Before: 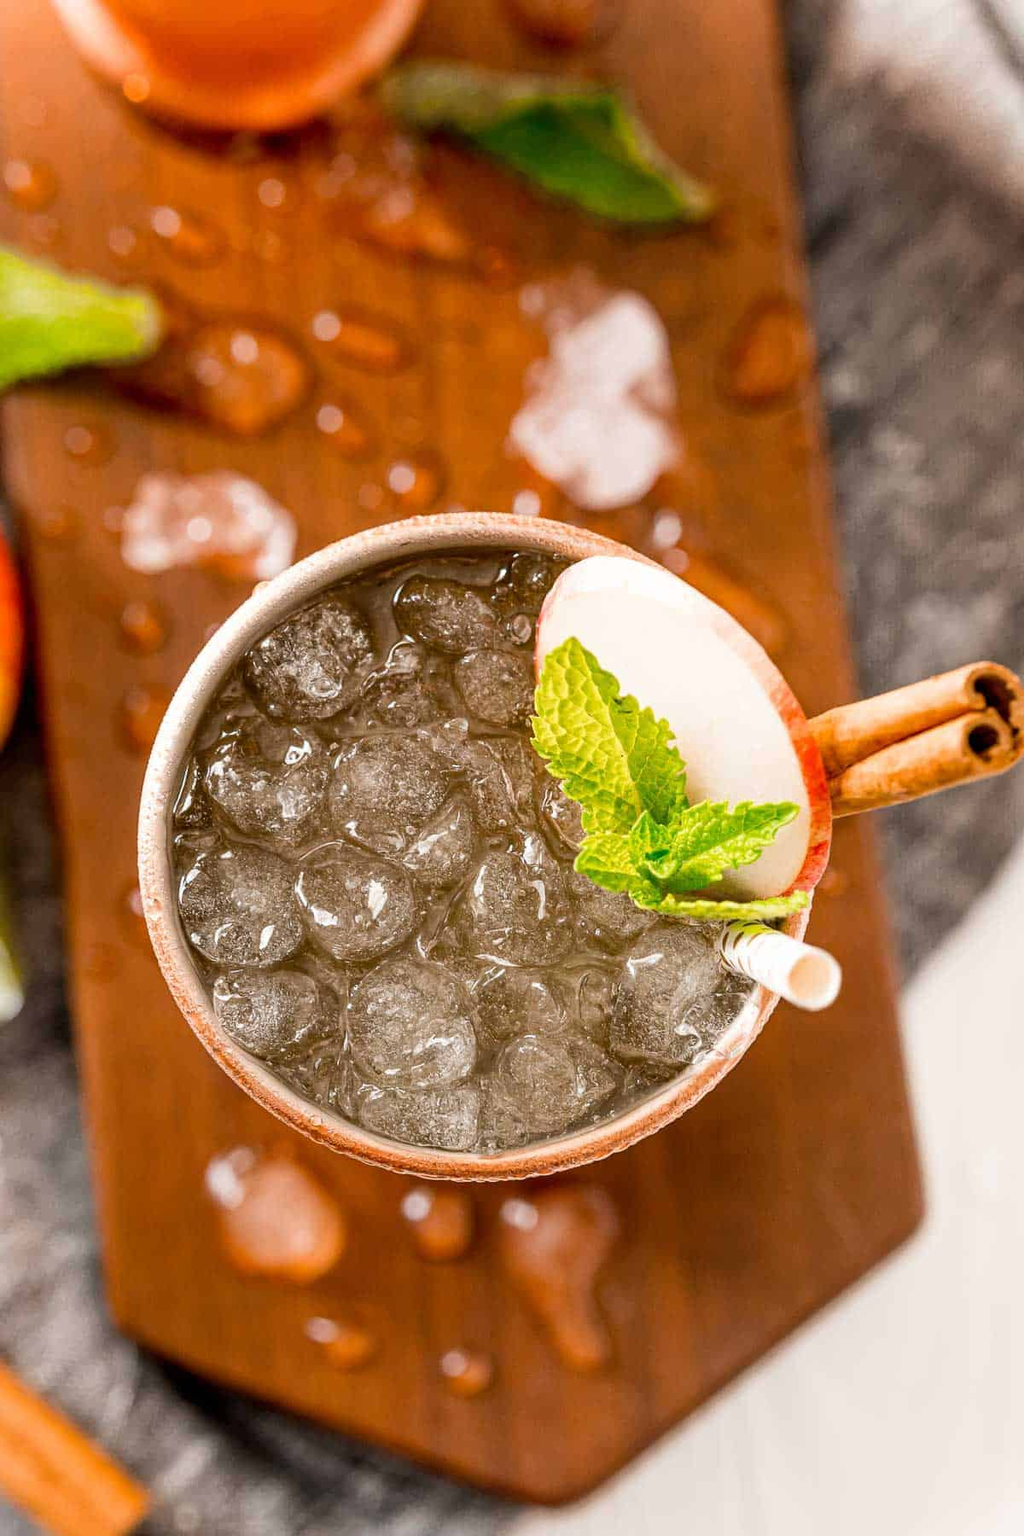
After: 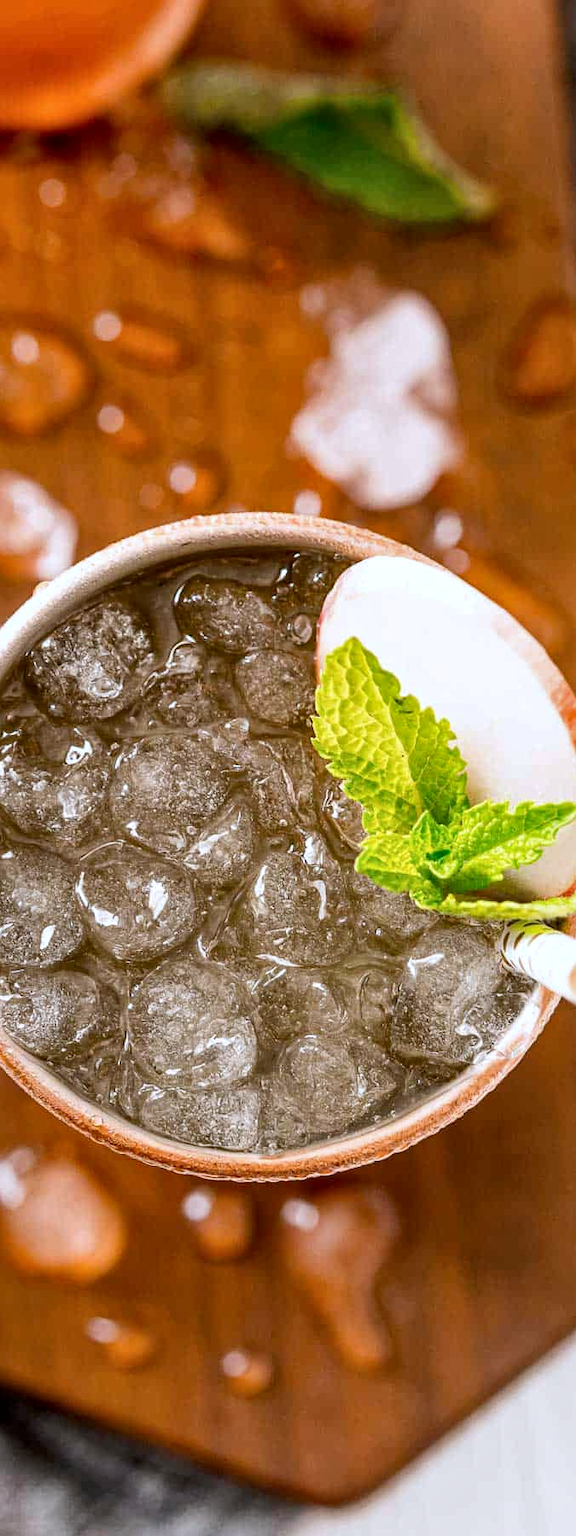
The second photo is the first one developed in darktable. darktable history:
local contrast: mode bilateral grid, contrast 25, coarseness 50, detail 123%, midtone range 0.2
white balance: red 0.954, blue 1.079
crop: left 21.496%, right 22.254%
